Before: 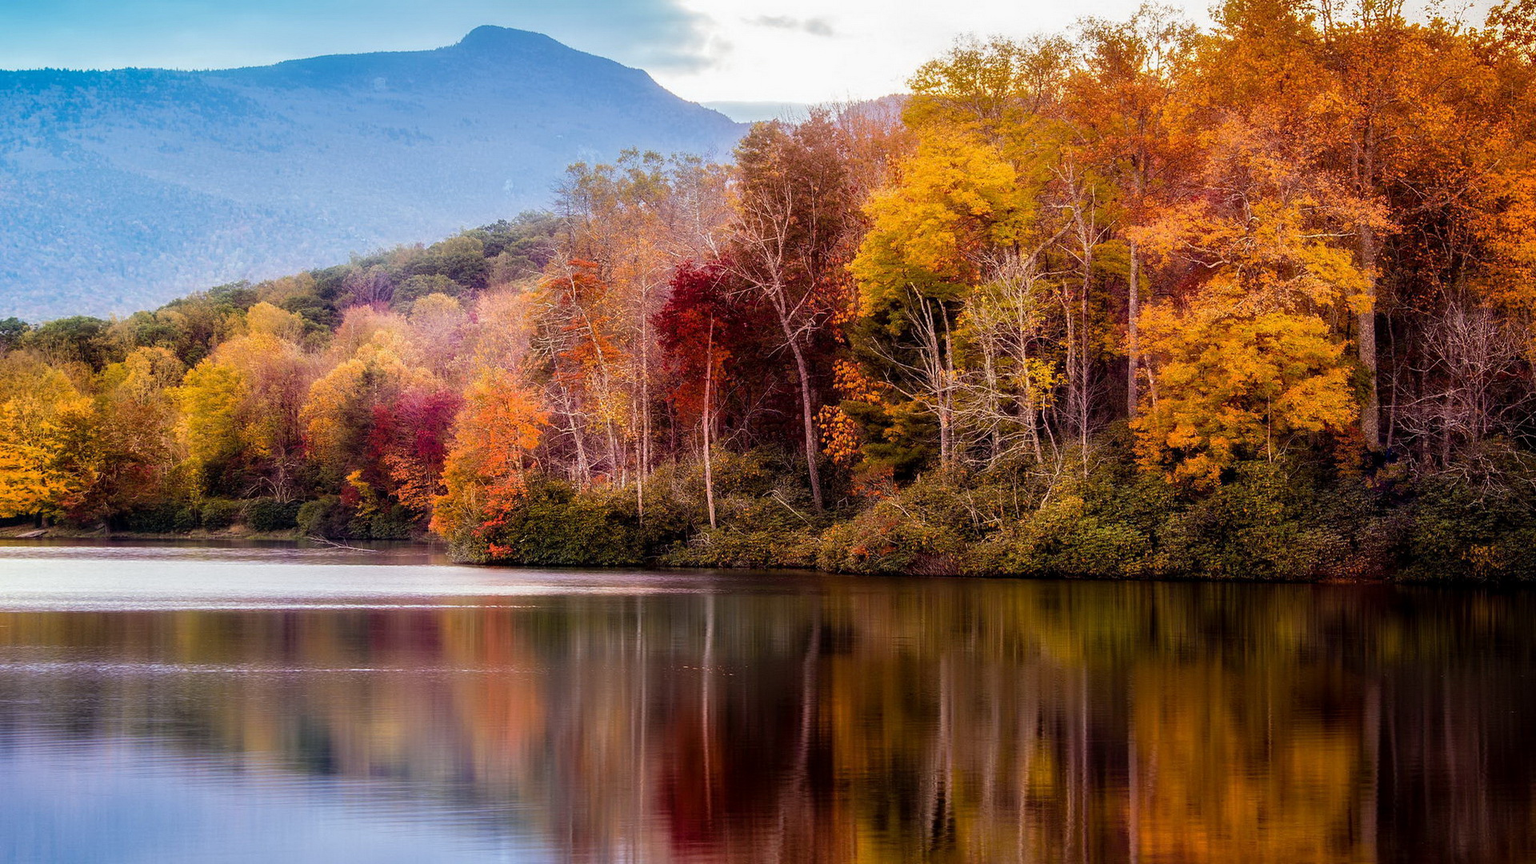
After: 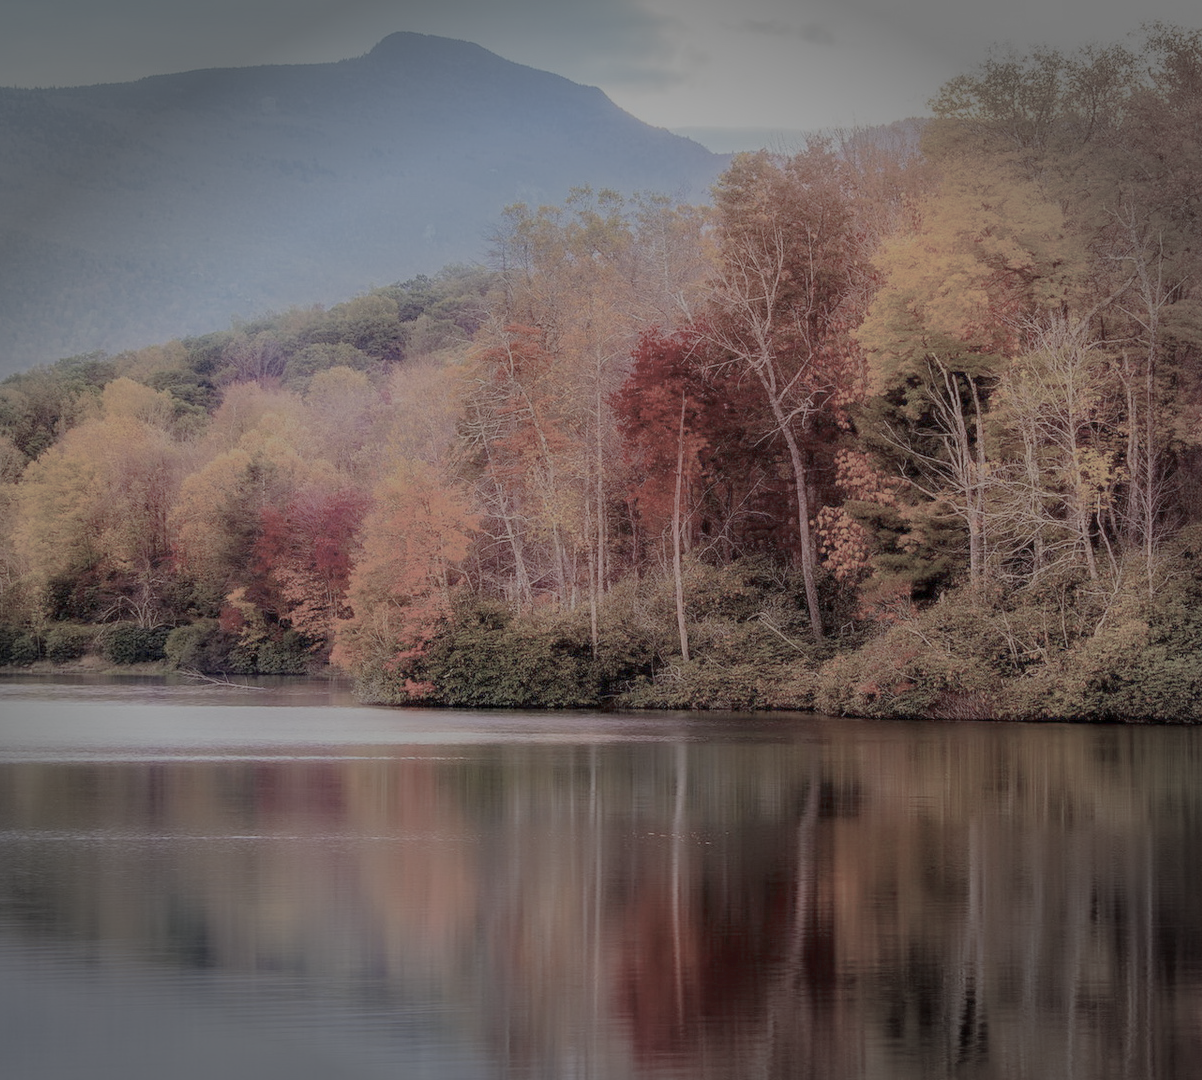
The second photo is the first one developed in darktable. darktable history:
color balance rgb: perceptual saturation grading › global saturation -28.588%, perceptual saturation grading › highlights -20.623%, perceptual saturation grading › mid-tones -23.642%, perceptual saturation grading › shadows -24.265%, global vibrance 20%
contrast brightness saturation: saturation 0.129
filmic rgb: black relative exposure -15.86 EV, white relative exposure 7.97 EV, hardness 4.16, latitude 49.66%, contrast 0.507
vignetting: fall-off start 90.59%, fall-off radius 38.2%, width/height ratio 1.214, shape 1.3, unbound false
crop: left 10.774%, right 26.577%
